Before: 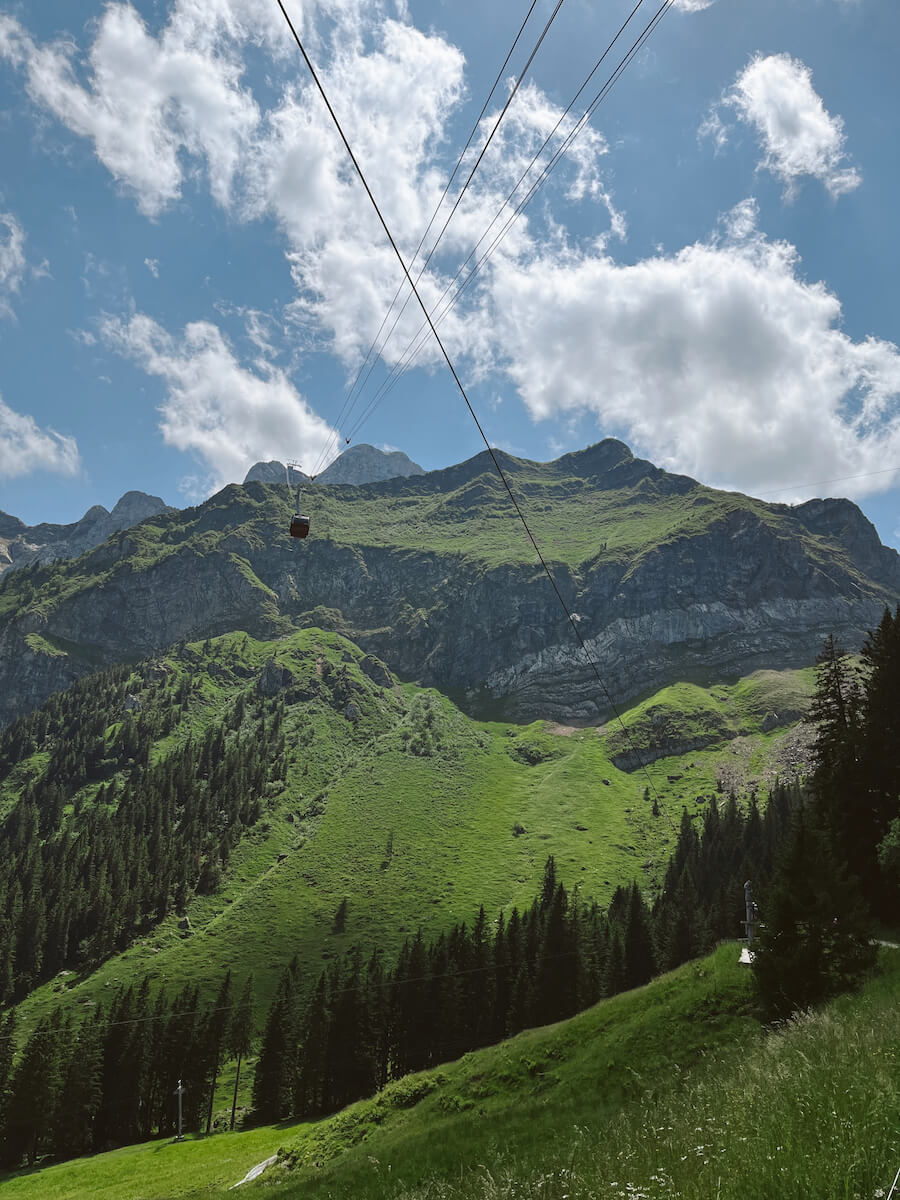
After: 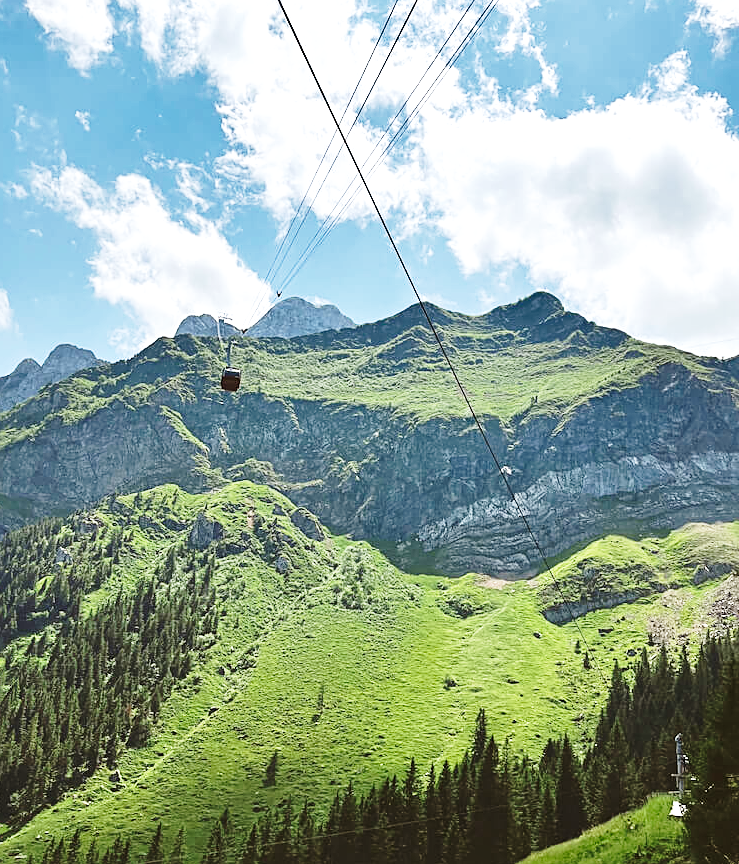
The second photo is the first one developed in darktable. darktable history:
exposure: black level correction 0, exposure 0.703 EV, compensate highlight preservation false
sharpen: on, module defaults
crop: left 7.75%, top 12.324%, right 10.057%, bottom 15.475%
velvia: on, module defaults
shadows and highlights: low approximation 0.01, soften with gaussian
base curve: curves: ch0 [(0, 0) (0.028, 0.03) (0.121, 0.232) (0.46, 0.748) (0.859, 0.968) (1, 1)], preserve colors none
